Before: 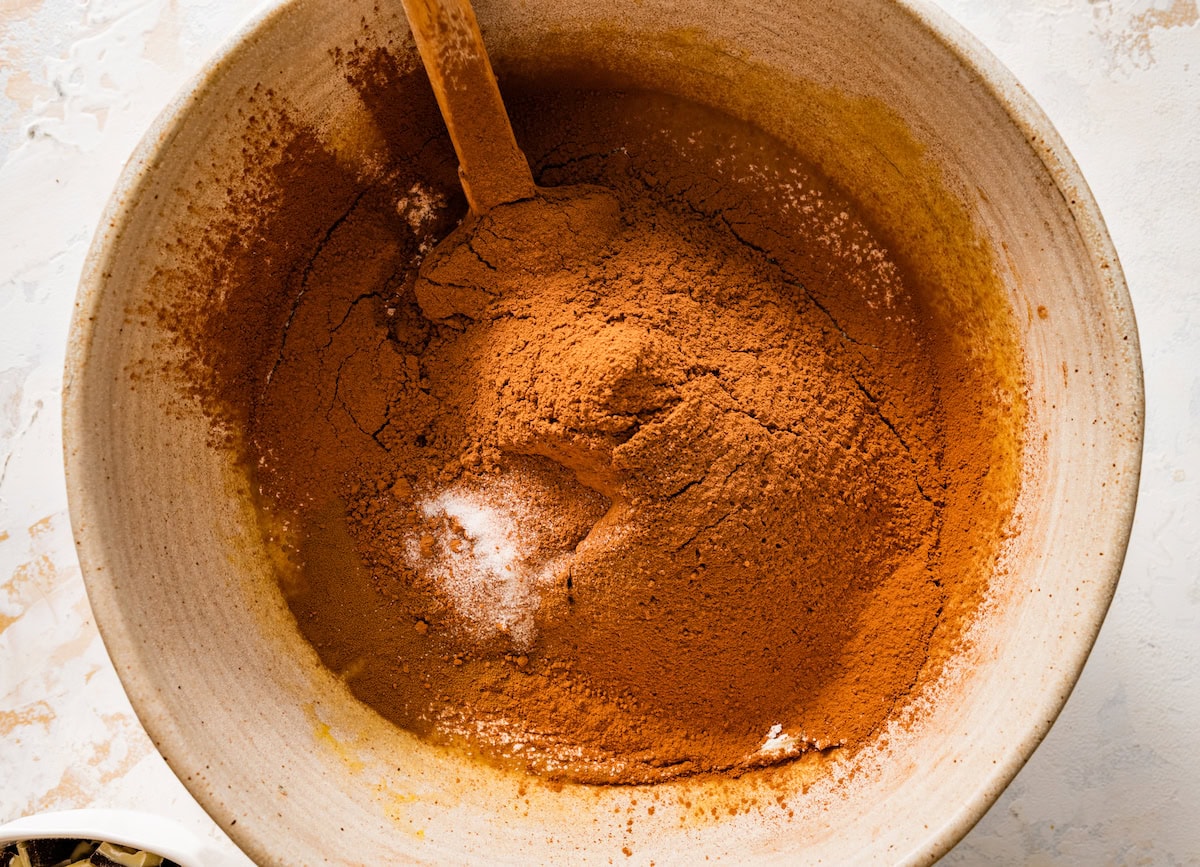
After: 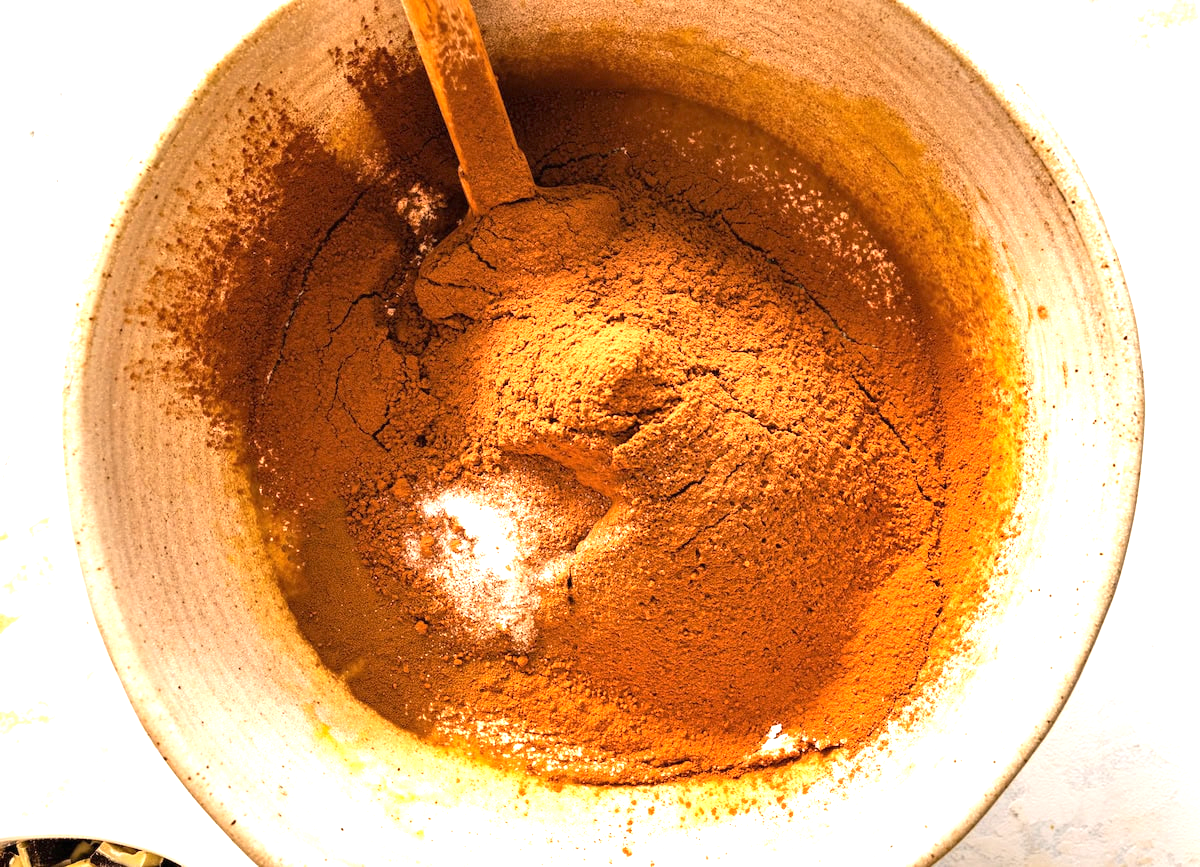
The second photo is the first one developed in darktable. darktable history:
exposure: black level correction 0, exposure 1.2 EV, compensate exposure bias true, compensate highlight preservation false
base curve: curves: ch0 [(0, 0) (0.303, 0.277) (1, 1)], preserve colors none
